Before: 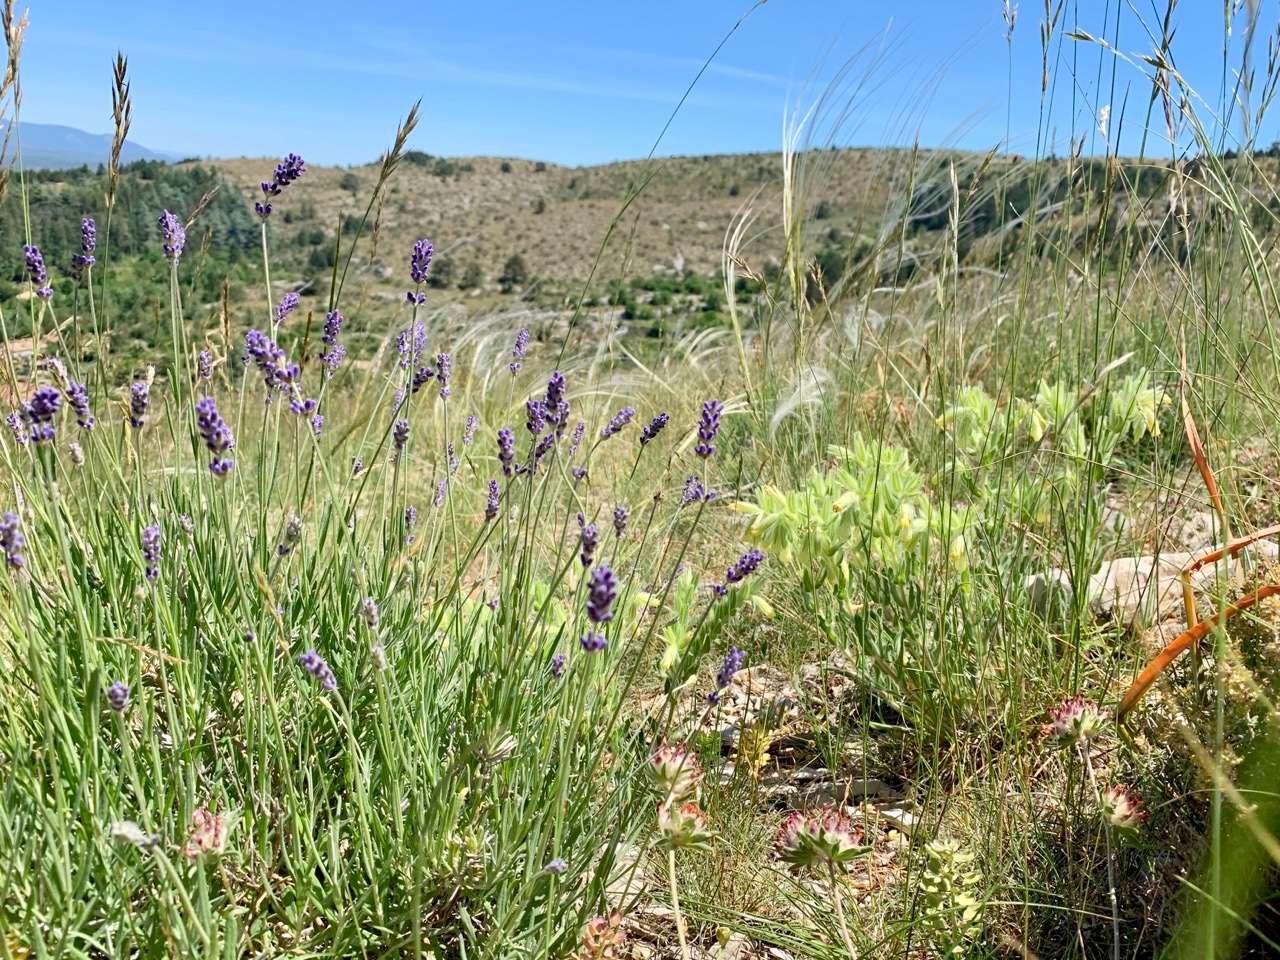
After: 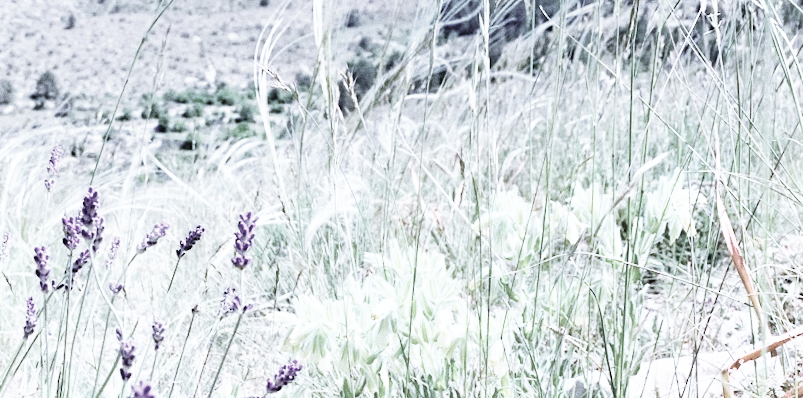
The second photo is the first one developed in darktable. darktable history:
contrast brightness saturation: brightness 0.18, saturation -0.5
grain: coarseness 0.47 ISO
crop: left 36.005%, top 18.293%, right 0.31%, bottom 38.444%
color calibration: output R [1.063, -0.012, -0.003, 0], output B [-0.079, 0.047, 1, 0], illuminant custom, x 0.46, y 0.43, temperature 2642.66 K
base curve: curves: ch0 [(0, 0) (0.007, 0.004) (0.027, 0.03) (0.046, 0.07) (0.207, 0.54) (0.442, 0.872) (0.673, 0.972) (1, 1)], preserve colors none
color zones: curves: ch0 [(0, 0.6) (0.129, 0.508) (0.193, 0.483) (0.429, 0.5) (0.571, 0.5) (0.714, 0.5) (0.857, 0.5) (1, 0.6)]; ch1 [(0, 0.481) (0.112, 0.245) (0.213, 0.223) (0.429, 0.233) (0.571, 0.231) (0.683, 0.242) (0.857, 0.296) (1, 0.481)]
rotate and perspective: rotation -1.42°, crop left 0.016, crop right 0.984, crop top 0.035, crop bottom 0.965
